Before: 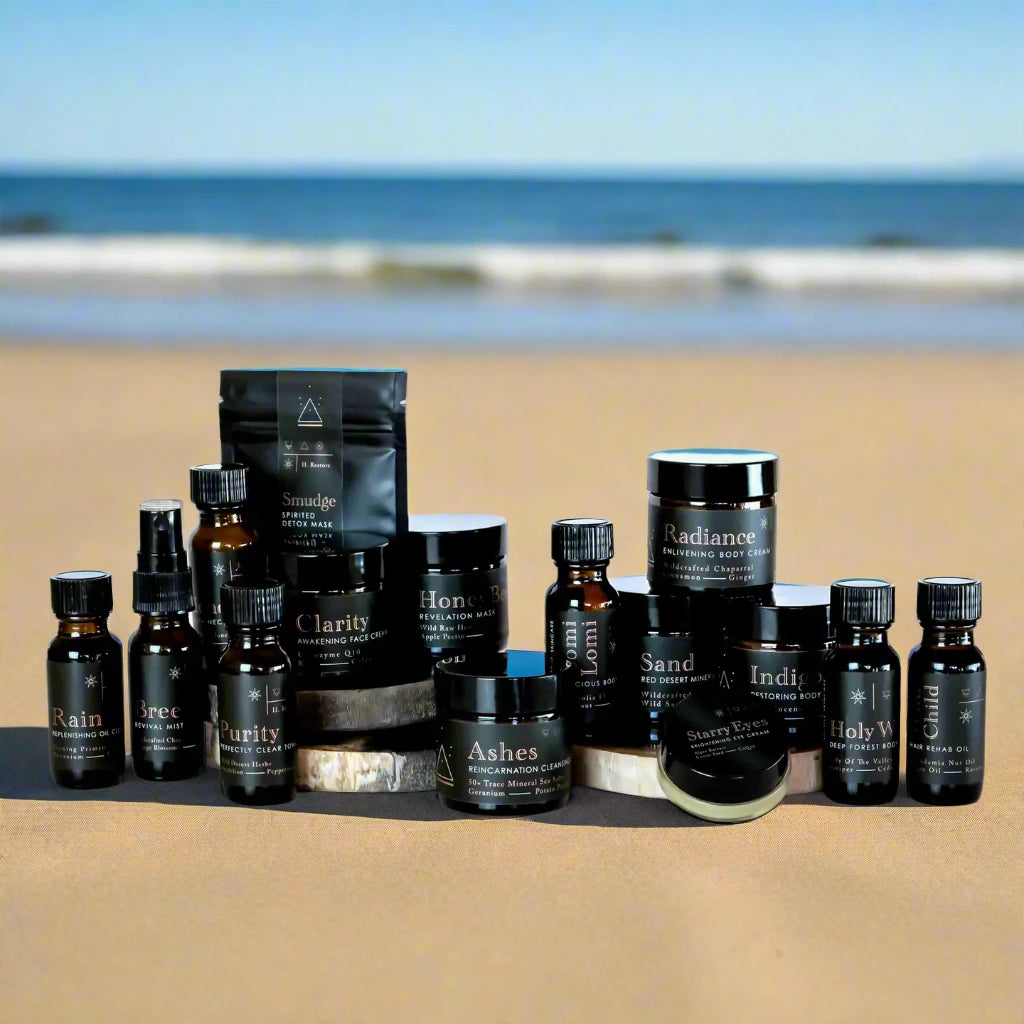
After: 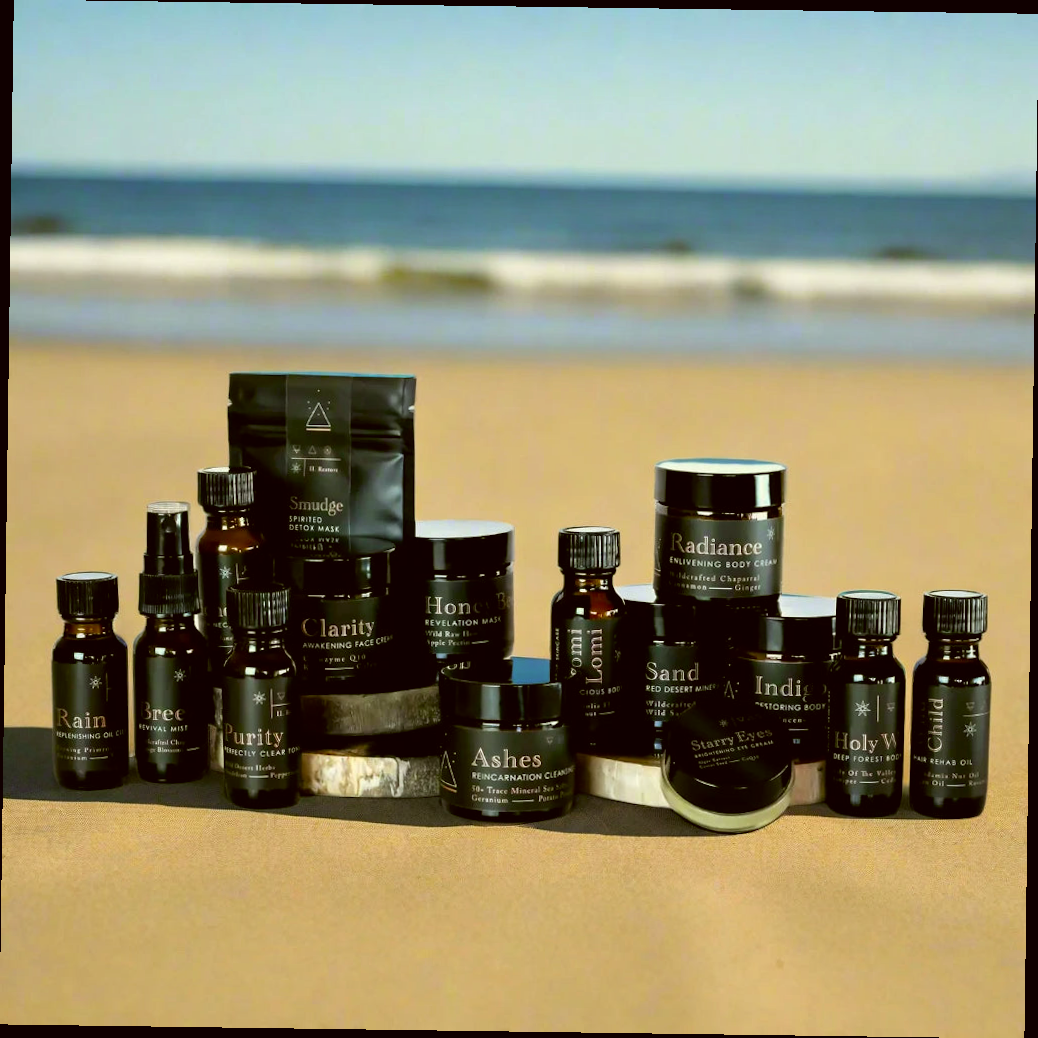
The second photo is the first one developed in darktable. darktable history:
color correction: highlights a* -1.43, highlights b* 10.12, shadows a* 0.395, shadows b* 19.35
rotate and perspective: rotation 0.8°, automatic cropping off
contrast brightness saturation: contrast 0.03, brightness -0.04
